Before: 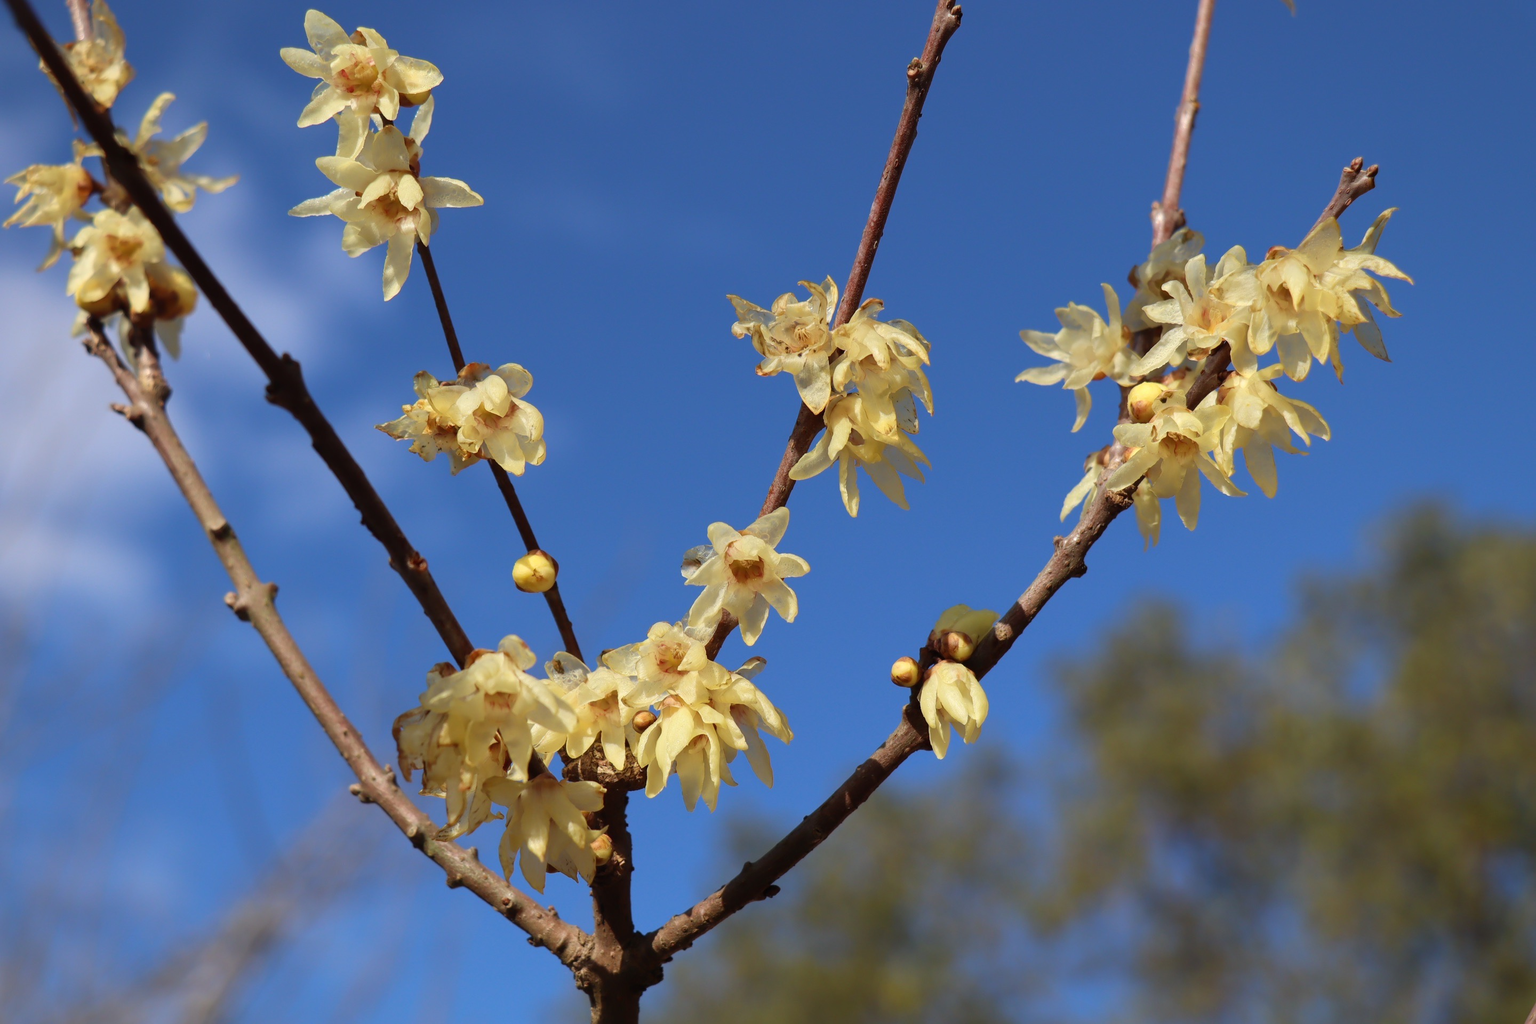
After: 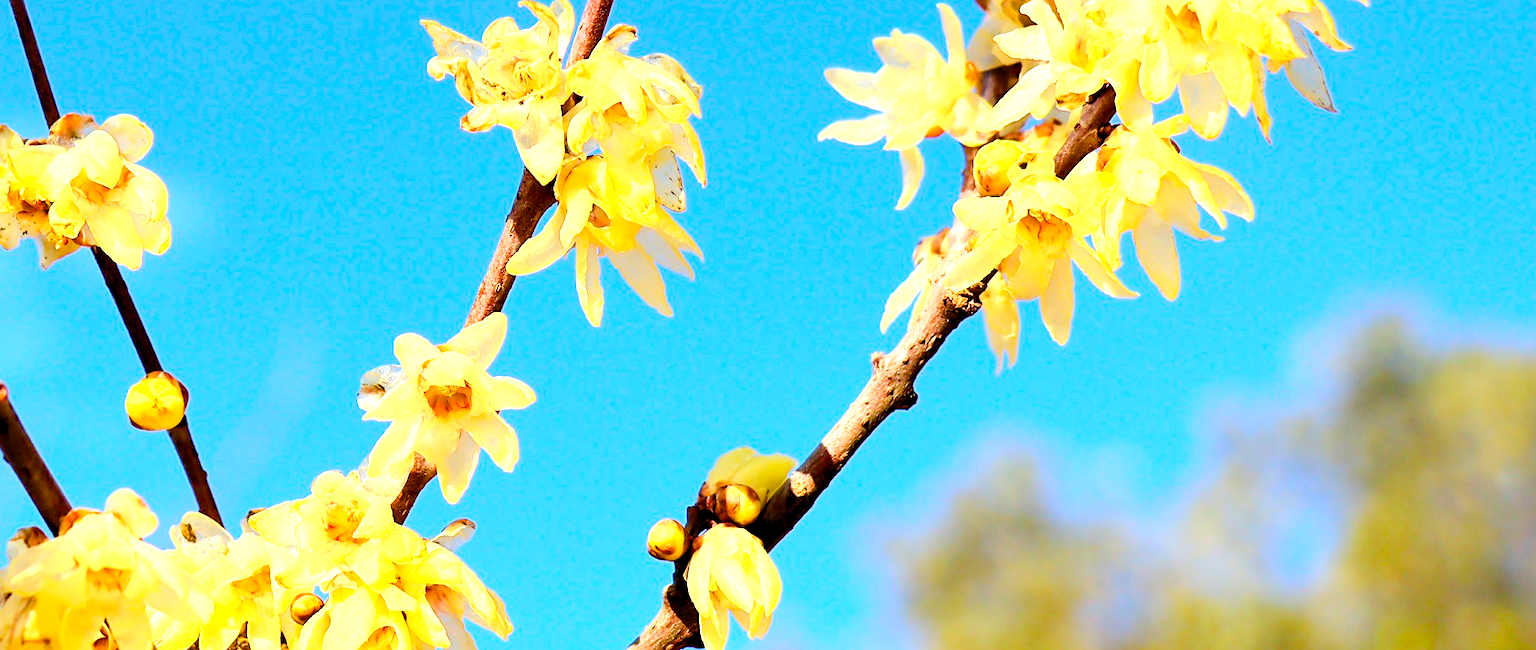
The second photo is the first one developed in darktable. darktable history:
base curve: curves: ch0 [(0, 0) (0.472, 0.508) (1, 1)], preserve colors none
tone equalizer: -8 EV -0.389 EV, -7 EV -0.396 EV, -6 EV -0.353 EV, -5 EV -0.241 EV, -3 EV 0.21 EV, -2 EV 0.322 EV, -1 EV 0.384 EV, +0 EV 0.387 EV
crop and rotate: left 27.469%, top 27.438%, bottom 26.495%
exposure: black level correction 0, exposure 1 EV, compensate highlight preservation false
contrast brightness saturation: contrast 0.204, brightness 0.161, saturation 0.221
color balance rgb: power › hue 312.06°, global offset › luminance -1.443%, linear chroma grading › global chroma 8.679%, perceptual saturation grading › global saturation 21.223%, perceptual saturation grading › highlights -19.989%, perceptual saturation grading › shadows 29.668%, perceptual brilliance grading › highlights 6.618%, perceptual brilliance grading › mid-tones 16.111%, perceptual brilliance grading › shadows -5.492%
sharpen: on, module defaults
